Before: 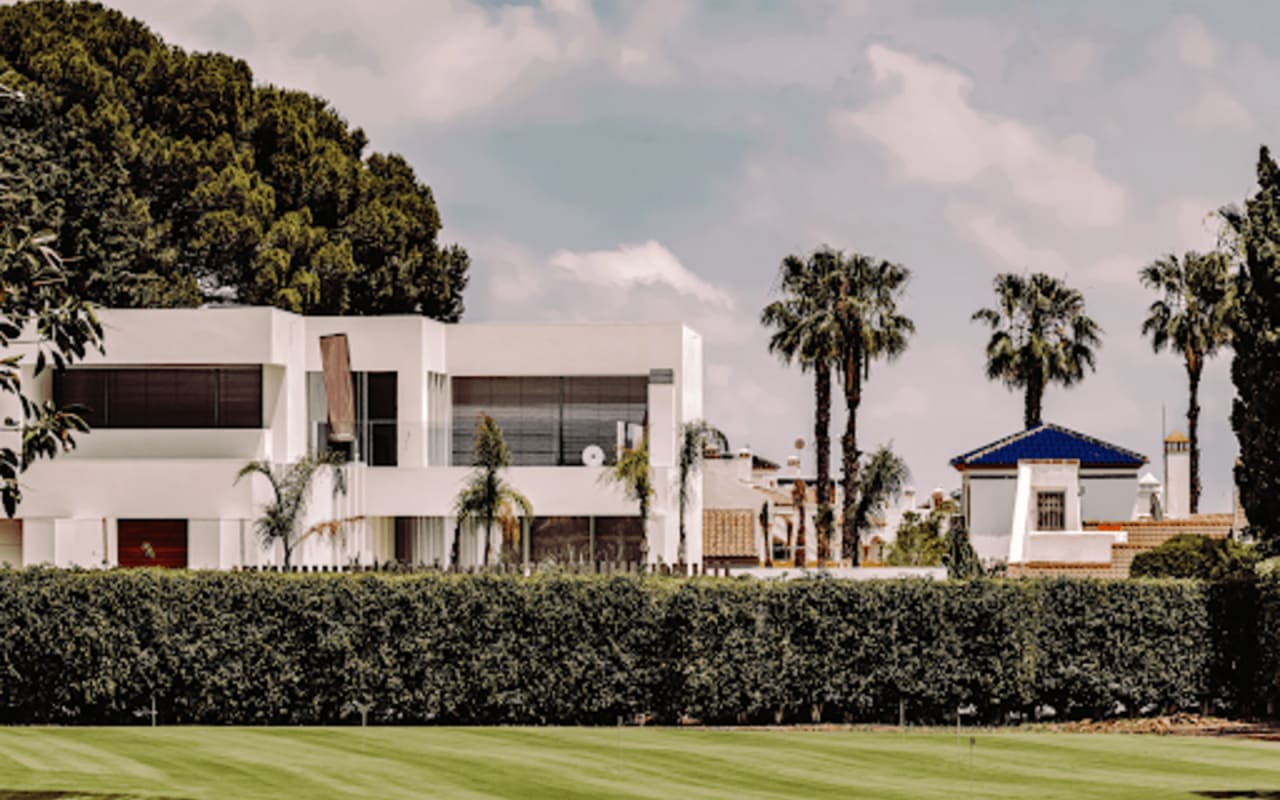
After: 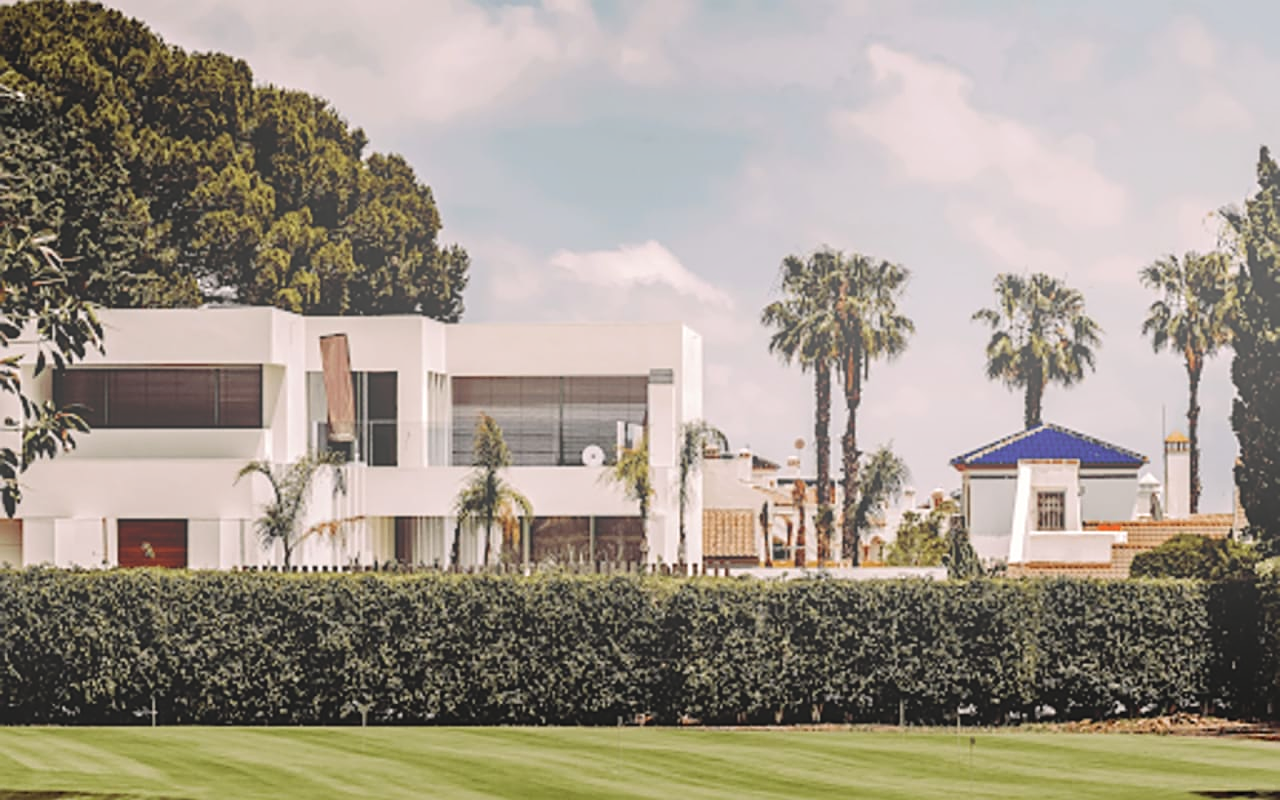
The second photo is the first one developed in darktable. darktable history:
sharpen: on, module defaults
bloom: size 40%
